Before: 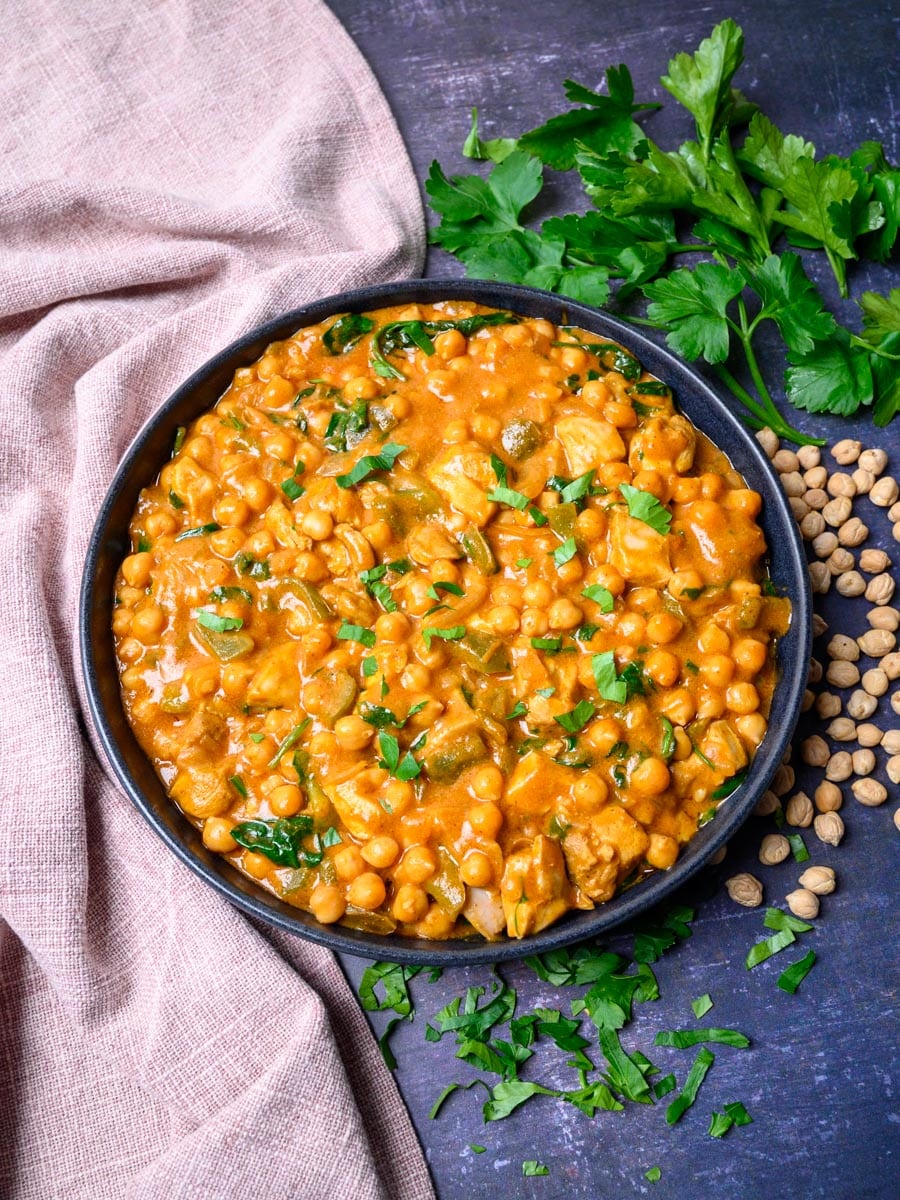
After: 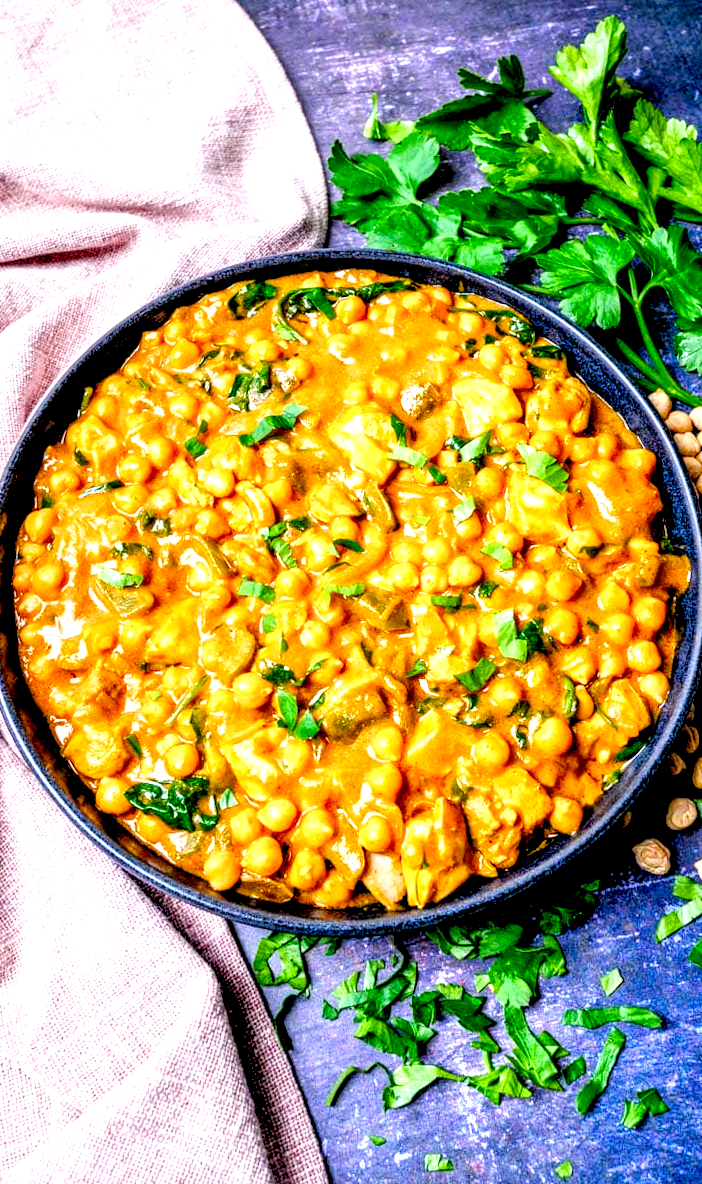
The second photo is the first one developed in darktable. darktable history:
rgb levels: levels [[0.013, 0.434, 0.89], [0, 0.5, 1], [0, 0.5, 1]]
crop: left 8.026%, right 7.374%
levels: levels [0, 0.397, 0.955]
local contrast: highlights 20%, detail 197%
color balance rgb: perceptual saturation grading › global saturation 35%, perceptual saturation grading › highlights -30%, perceptual saturation grading › shadows 35%, perceptual brilliance grading › global brilliance 3%, perceptual brilliance grading › highlights -3%, perceptual brilliance grading › shadows 3%
rotate and perspective: rotation 0.215°, lens shift (vertical) -0.139, crop left 0.069, crop right 0.939, crop top 0.002, crop bottom 0.996
tone equalizer: -8 EV -0.417 EV, -7 EV -0.389 EV, -6 EV -0.333 EV, -5 EV -0.222 EV, -3 EV 0.222 EV, -2 EV 0.333 EV, -1 EV 0.389 EV, +0 EV 0.417 EV, edges refinement/feathering 500, mask exposure compensation -1.57 EV, preserve details no
